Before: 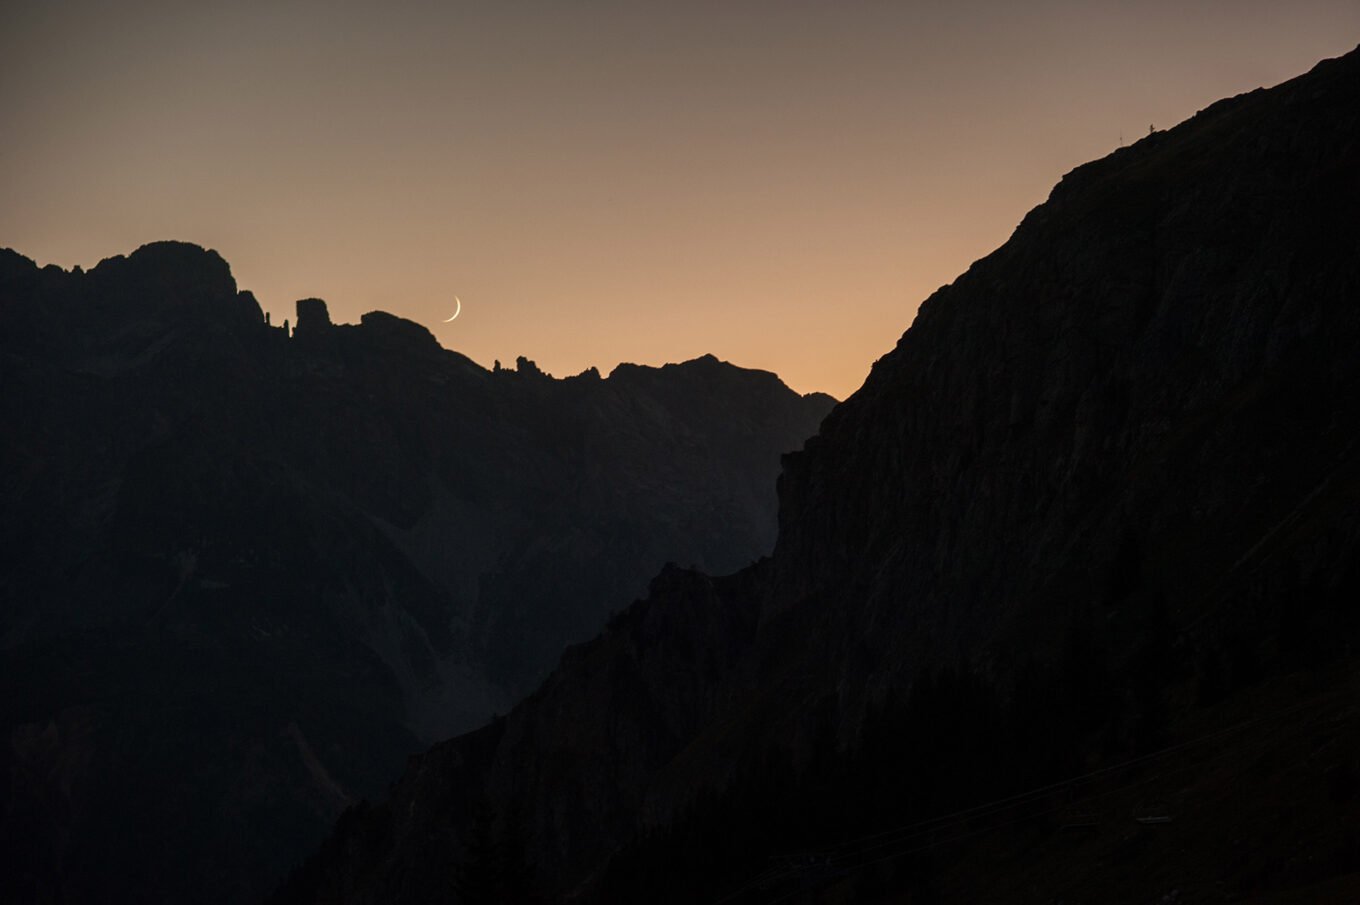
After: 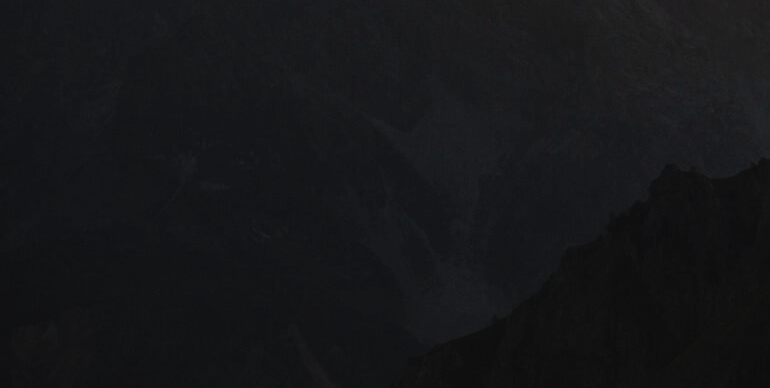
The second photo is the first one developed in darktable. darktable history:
tone equalizer: on, module defaults
contrast brightness saturation: contrast -0.062, saturation -0.4
crop: top 44.088%, right 43.326%, bottom 12.937%
